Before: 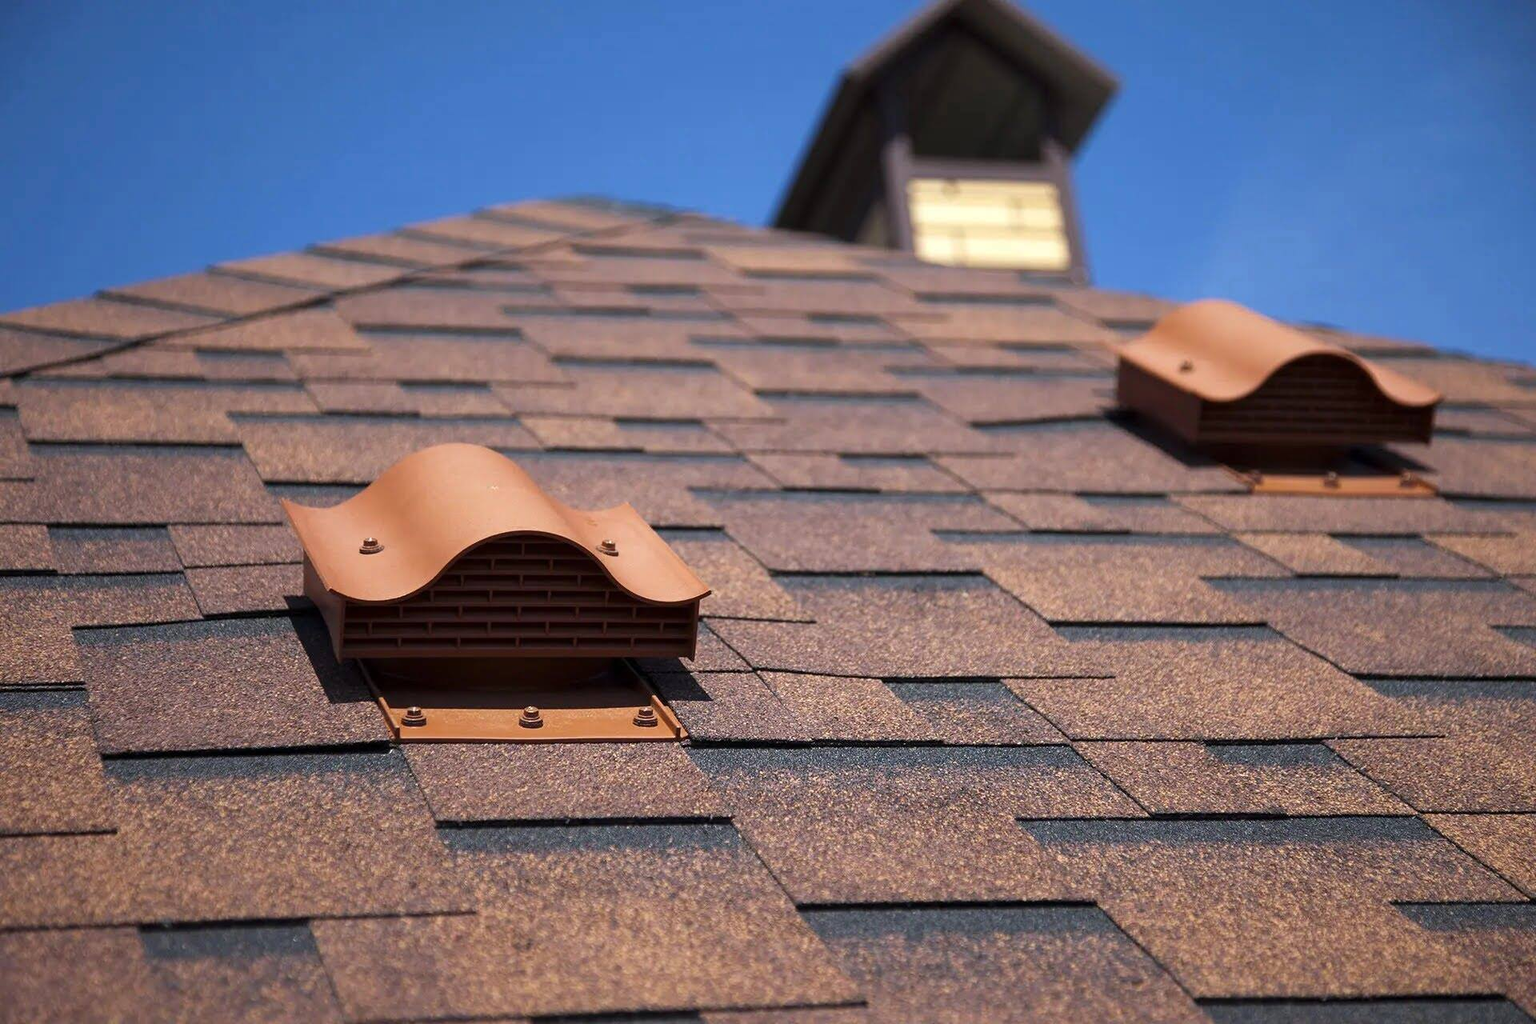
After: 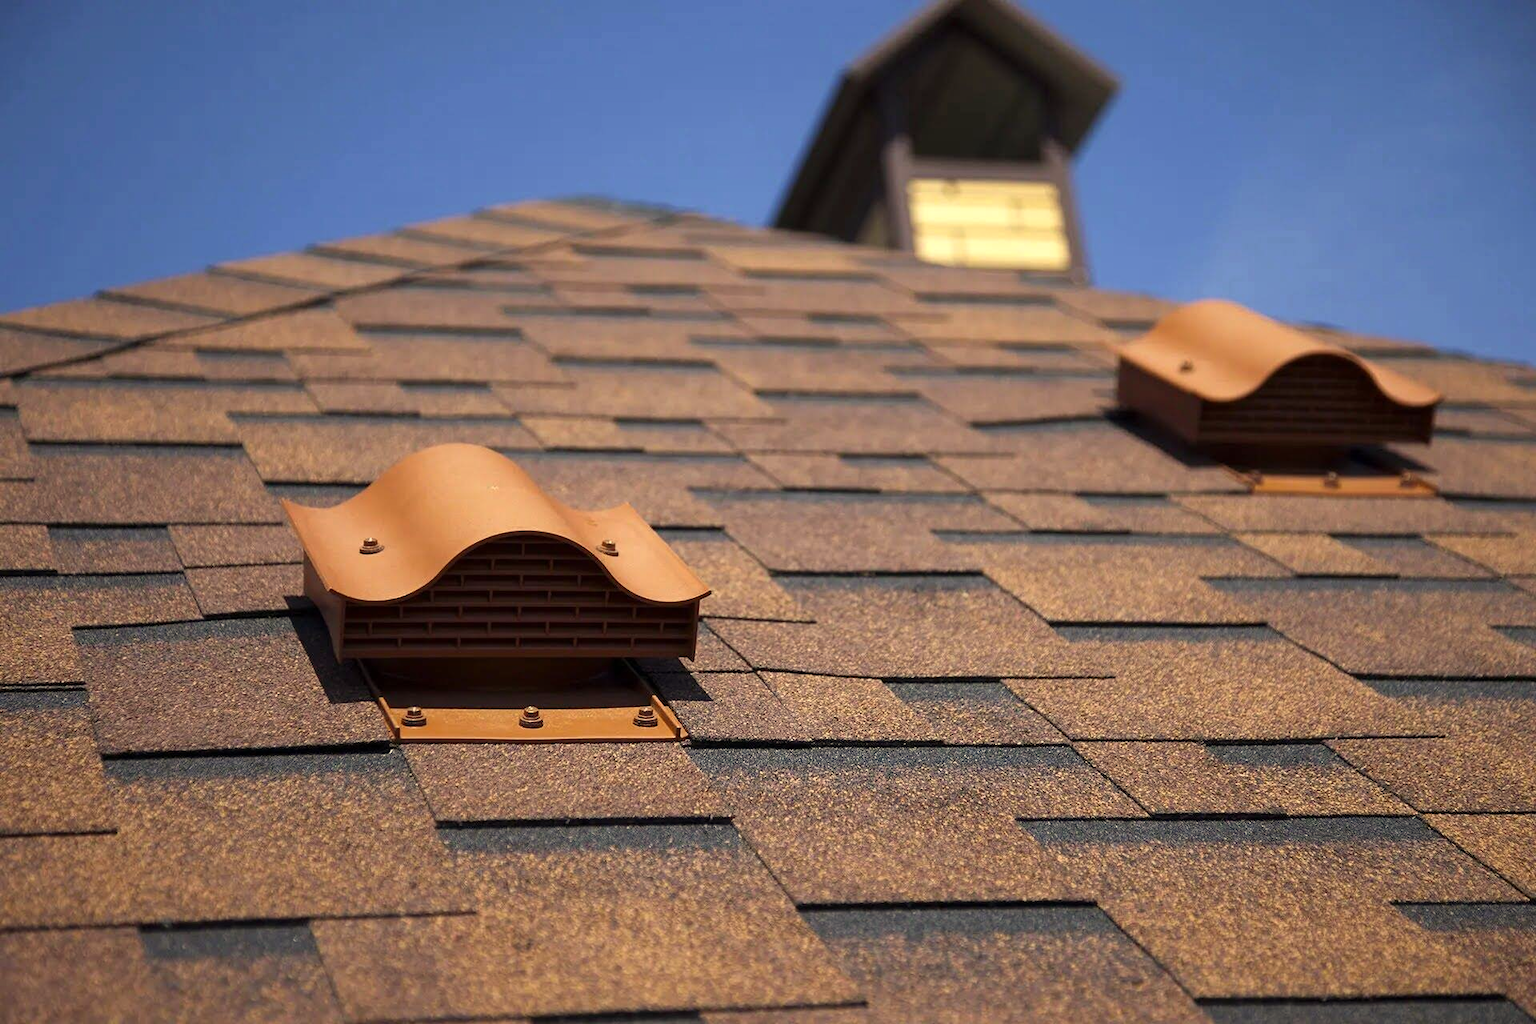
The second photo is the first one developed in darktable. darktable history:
color correction: highlights a* 1.39, highlights b* 17.83
tone equalizer: on, module defaults
